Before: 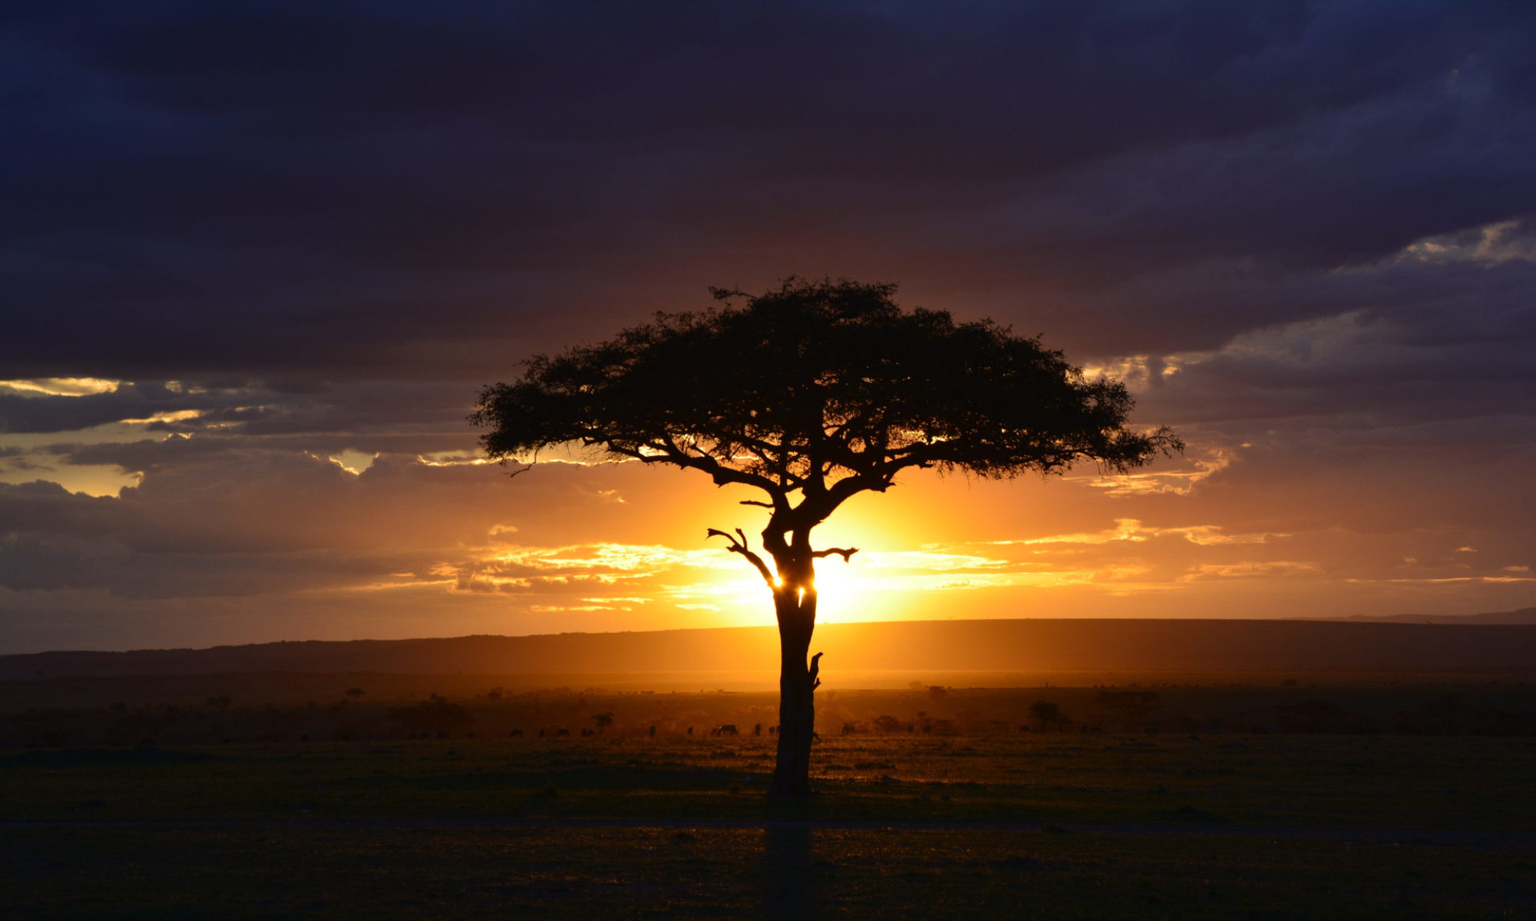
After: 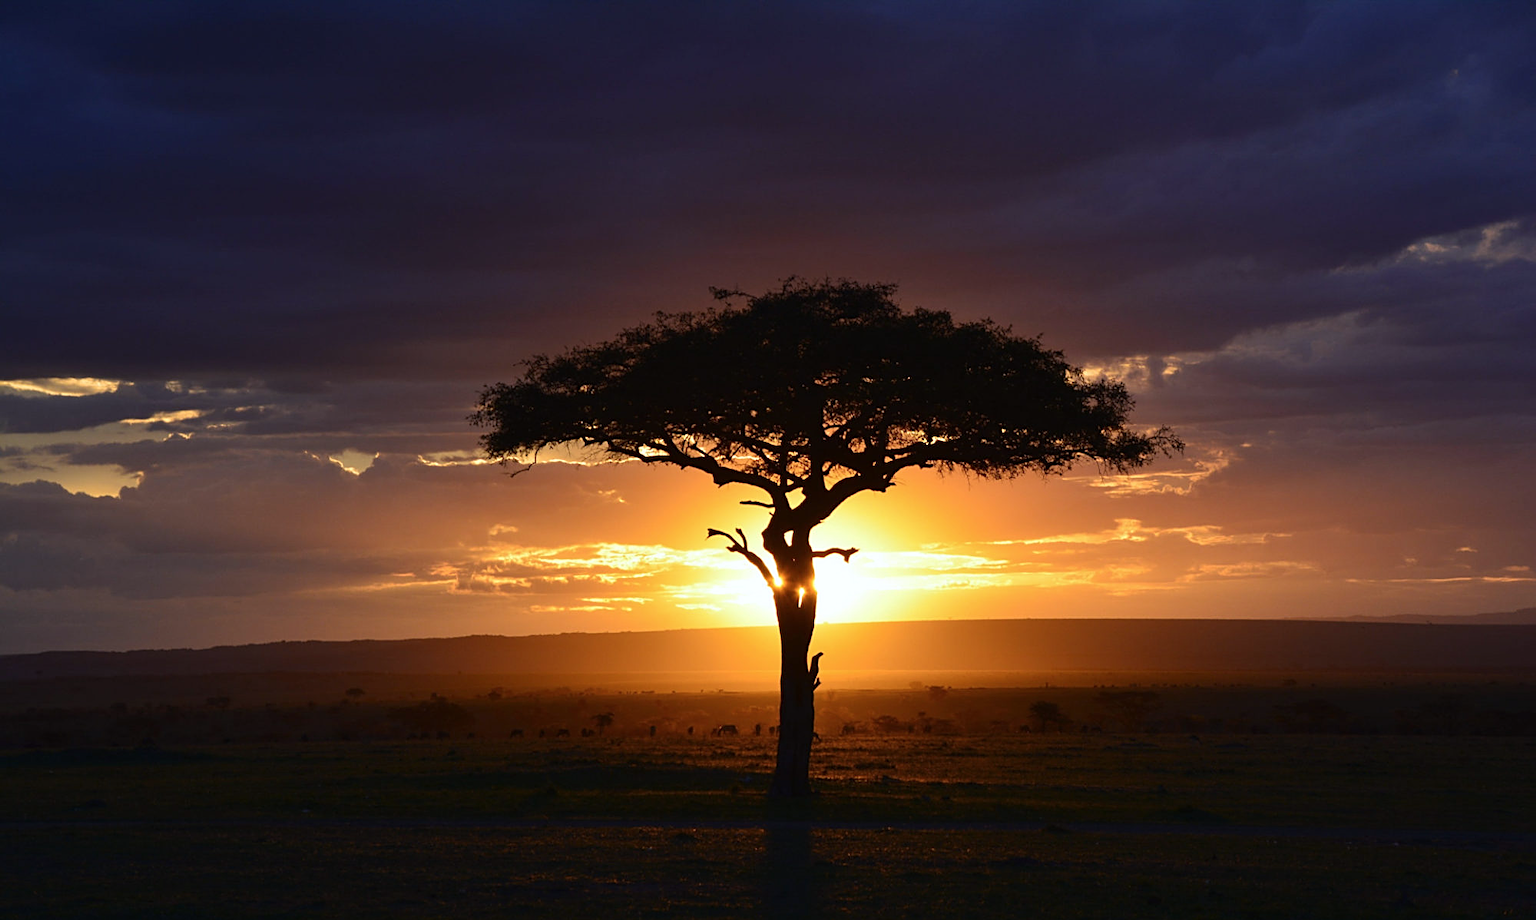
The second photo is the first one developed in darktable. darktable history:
color calibration: illuminant as shot in camera, x 0.358, y 0.373, temperature 4628.91 K
sharpen: amount 0.55
